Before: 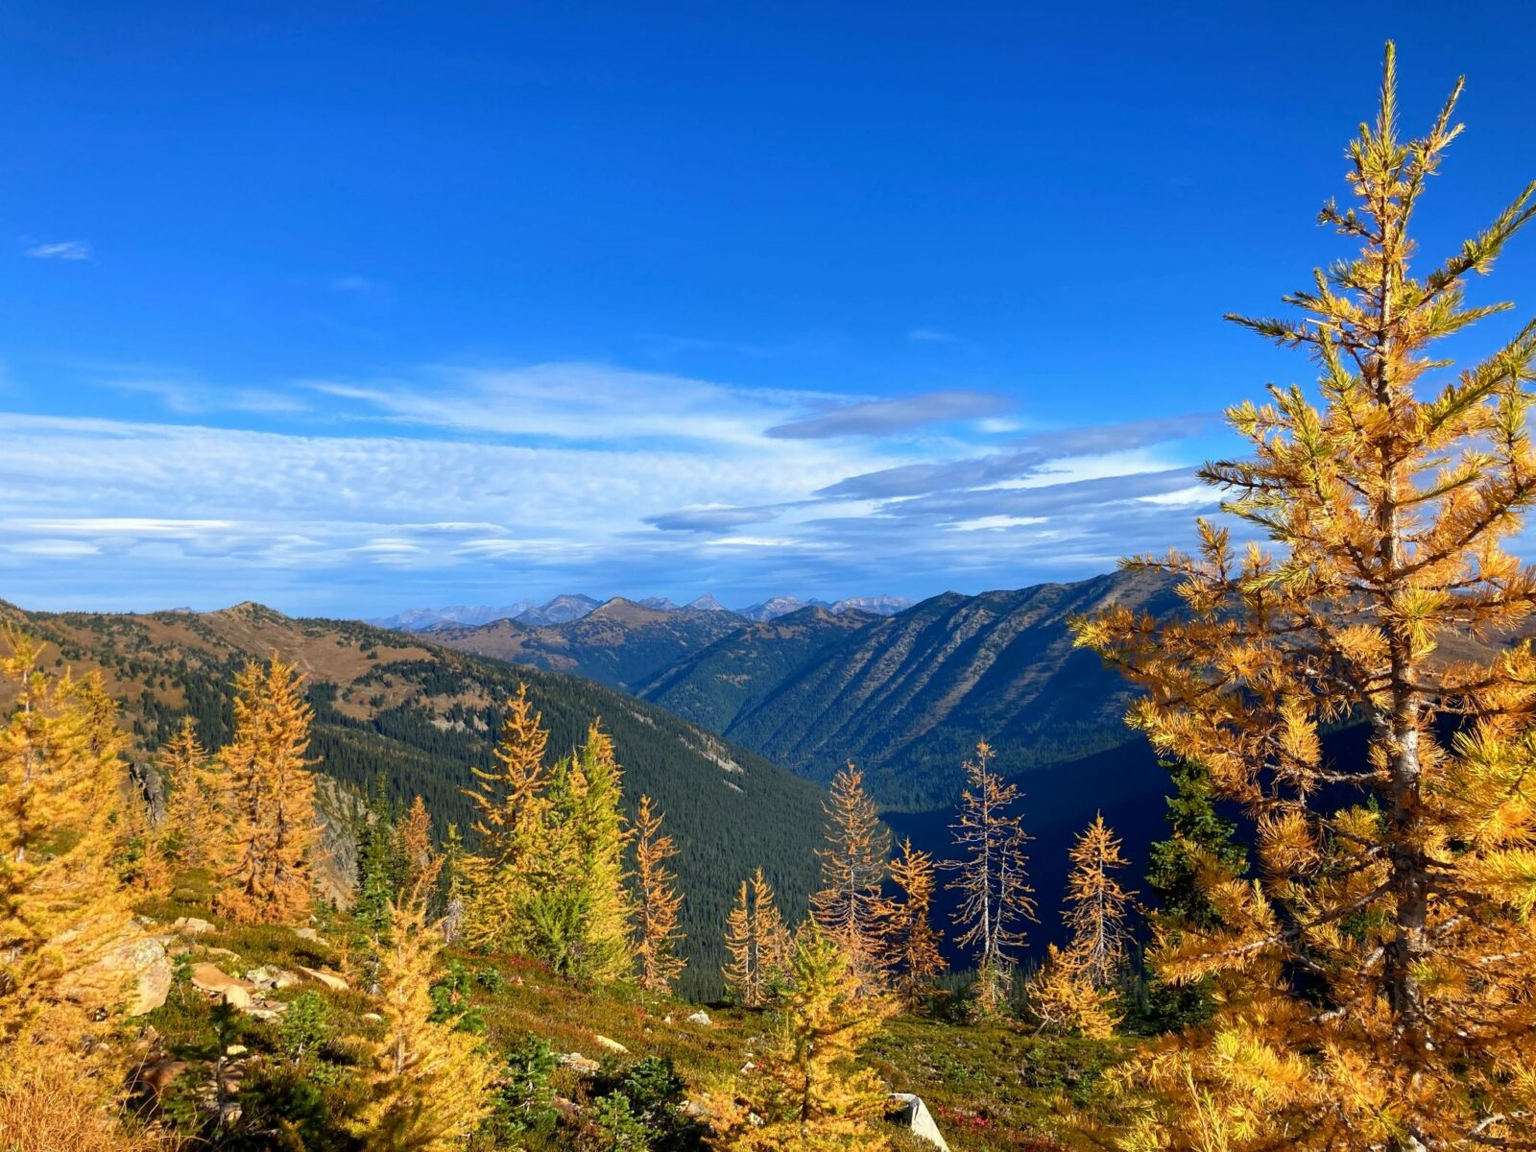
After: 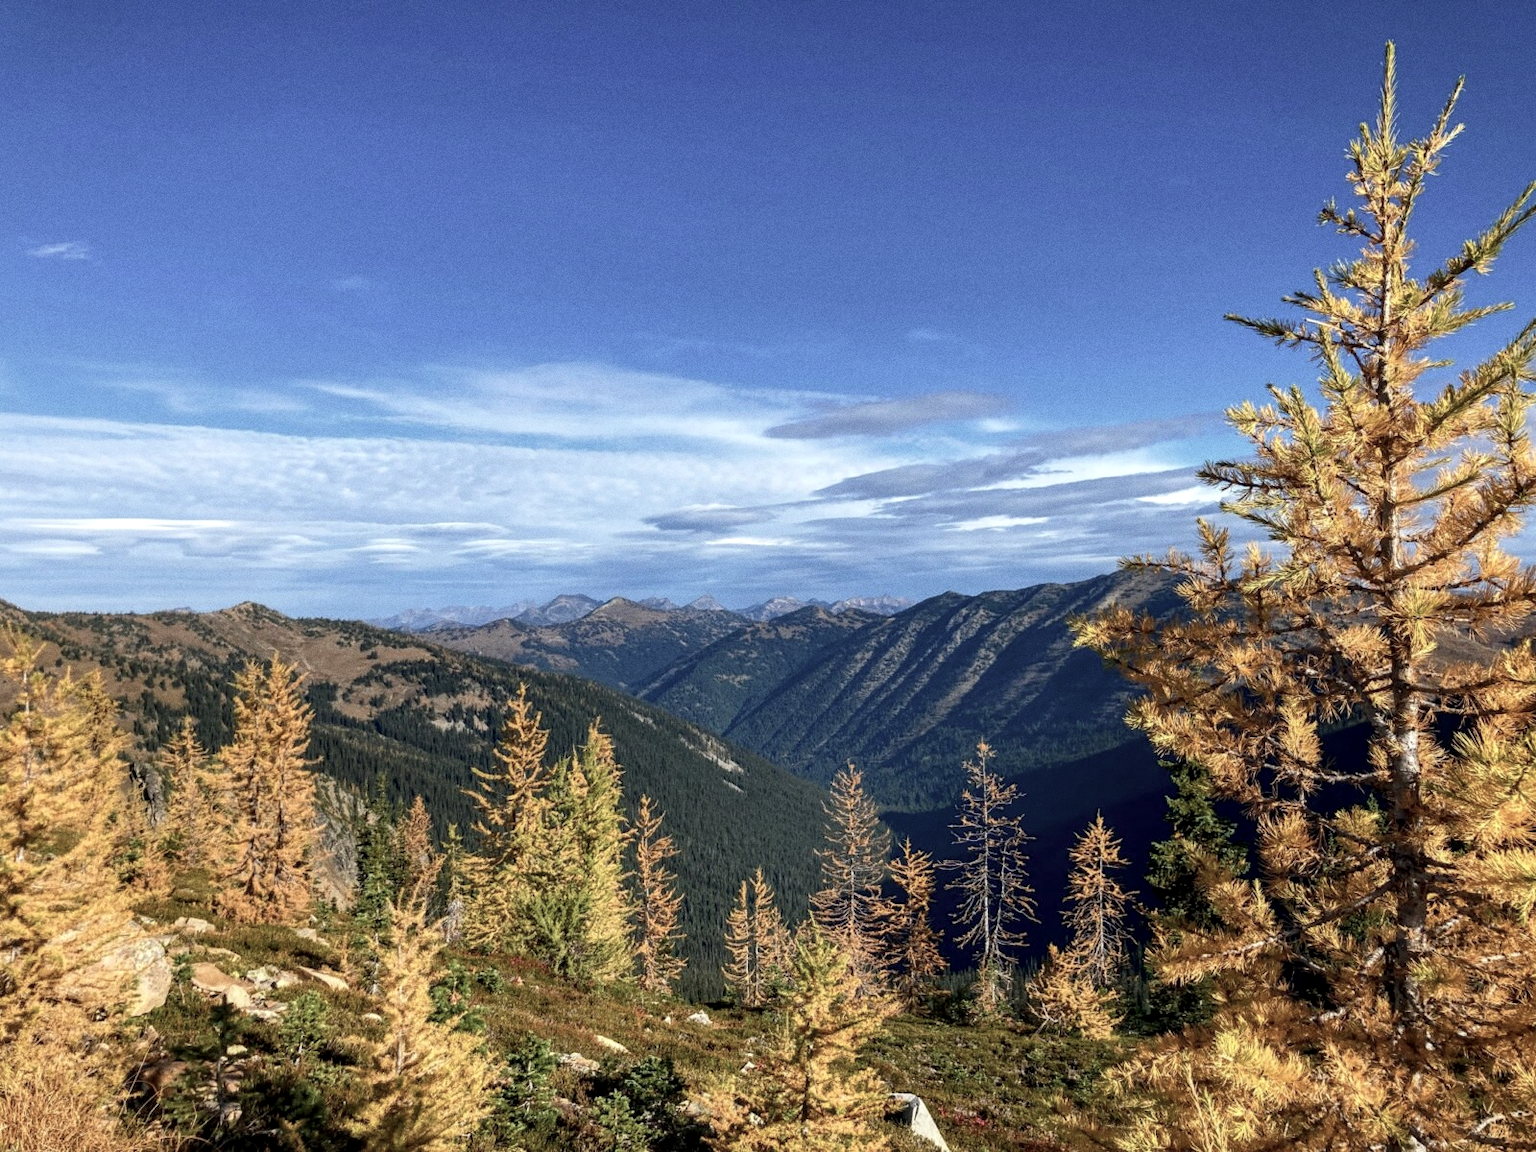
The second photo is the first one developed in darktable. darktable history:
local contrast: on, module defaults
contrast brightness saturation: contrast 0.1, saturation -0.36
grain: coarseness 0.09 ISO
